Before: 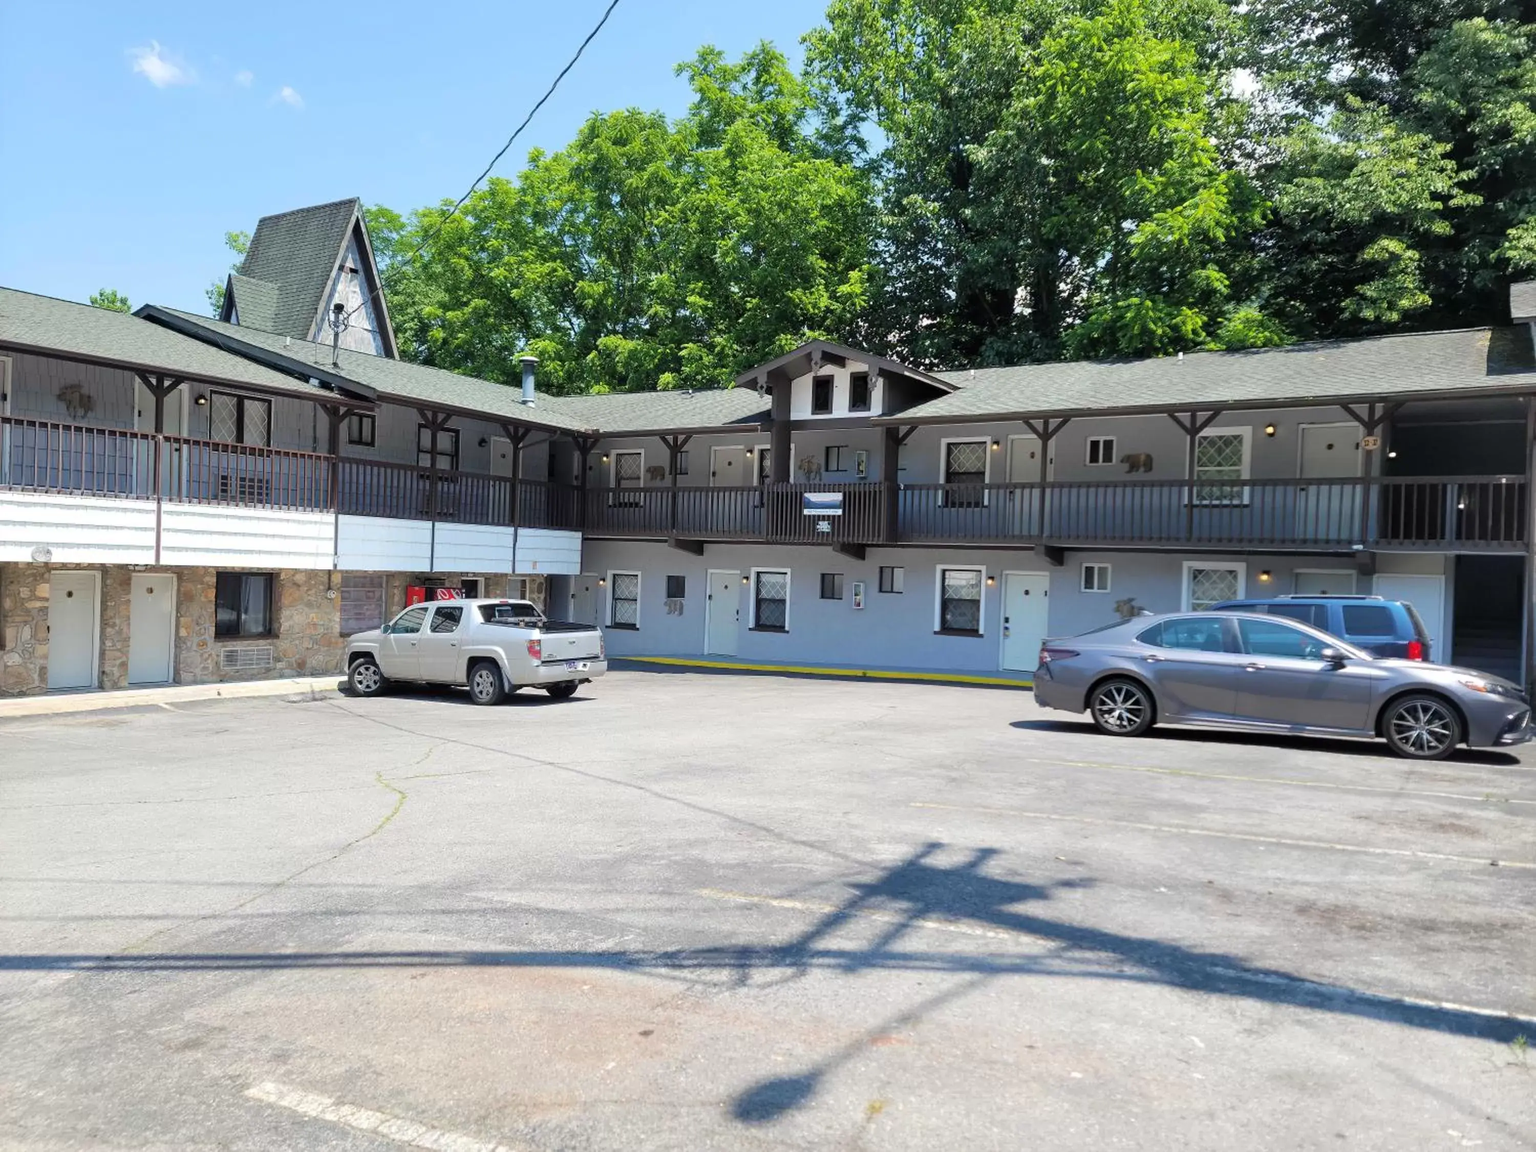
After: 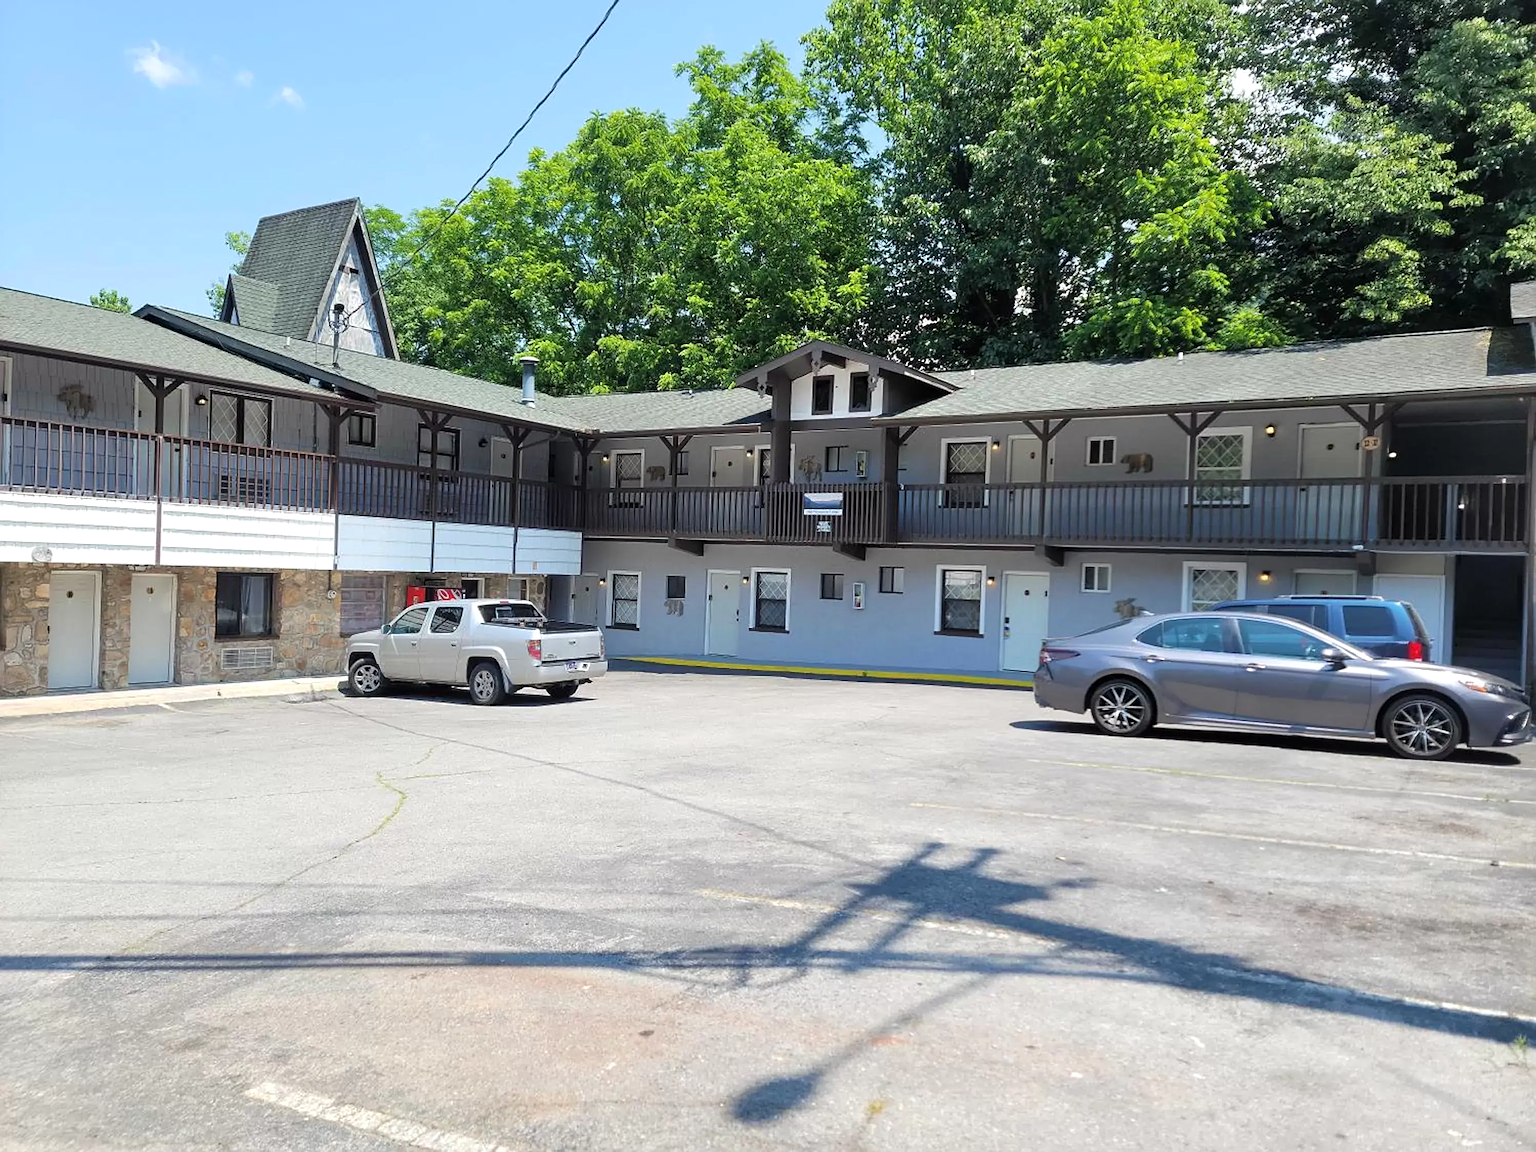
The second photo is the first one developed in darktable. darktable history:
exposure: exposure 0.081 EV, compensate highlight preservation false
sharpen: on, module defaults
